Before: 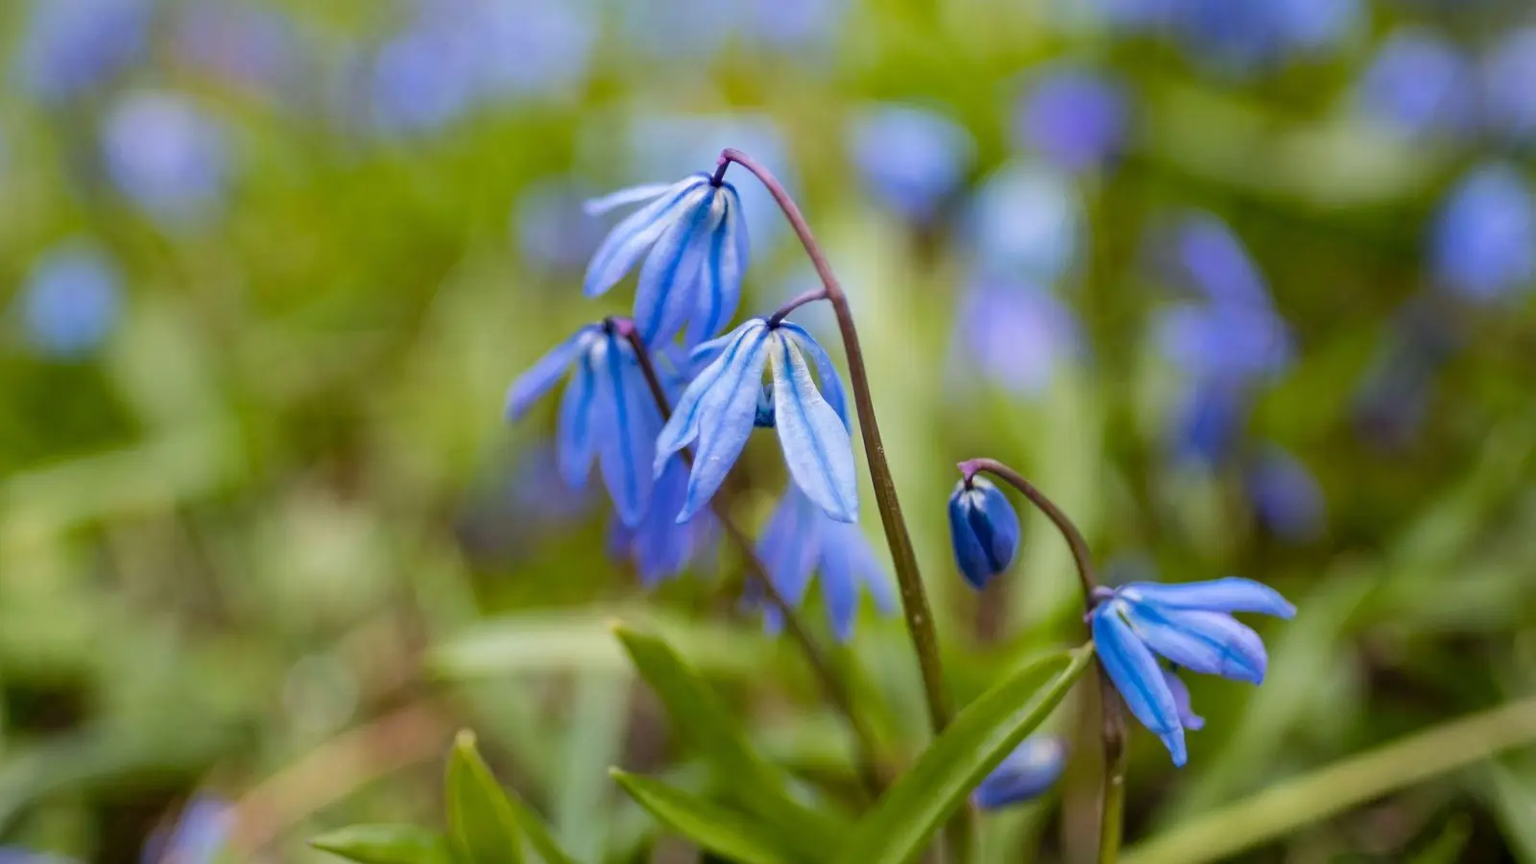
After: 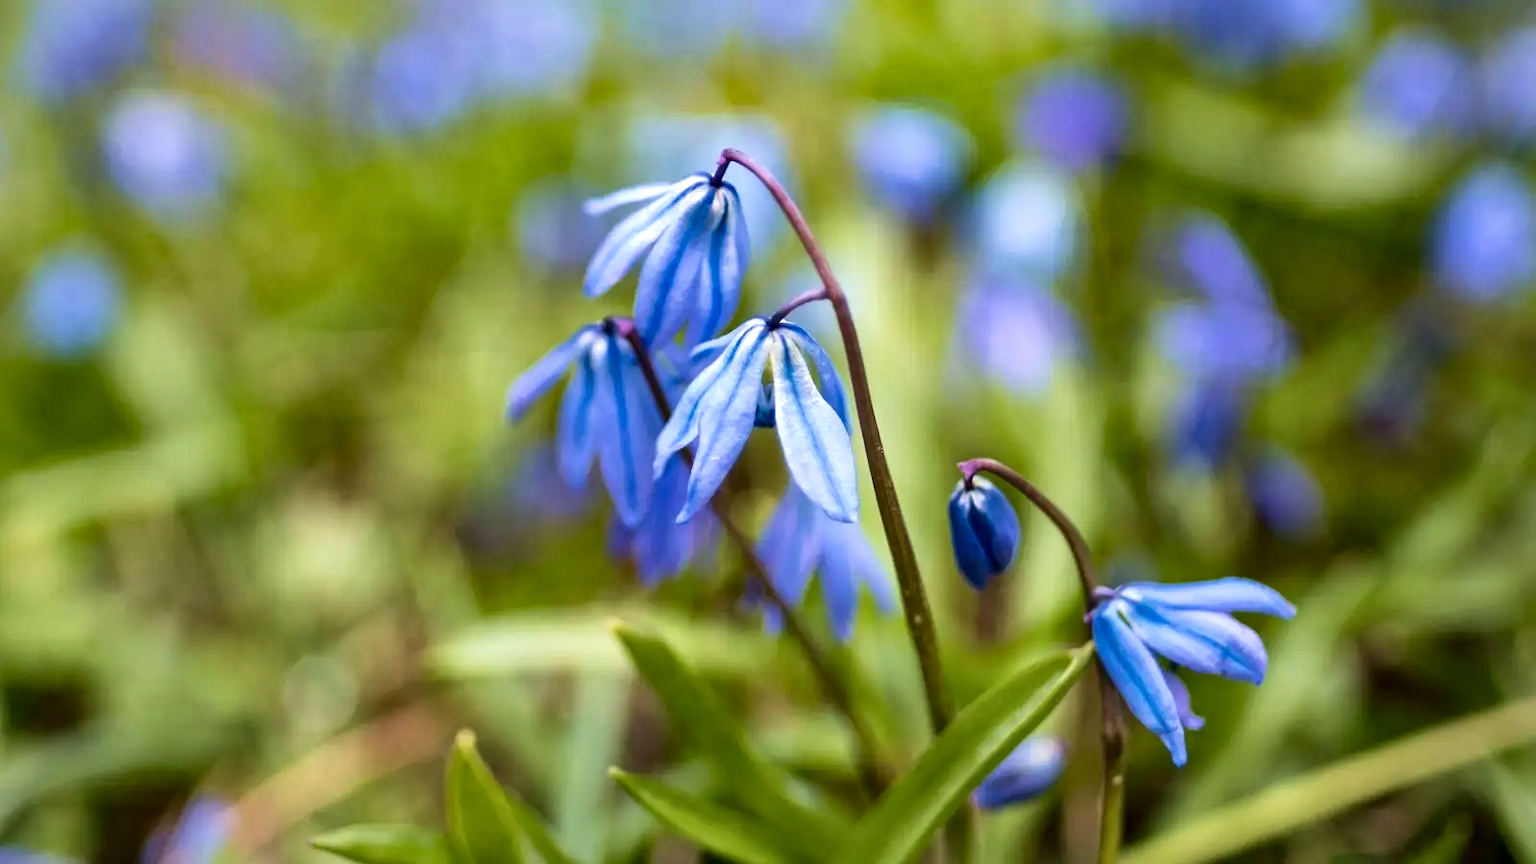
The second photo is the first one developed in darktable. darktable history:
local contrast: mode bilateral grid, contrast 25, coarseness 60, detail 152%, midtone range 0.2
tone equalizer: mask exposure compensation -0.508 EV
velvia: on, module defaults
exposure: exposure 0.207 EV, compensate highlight preservation false
